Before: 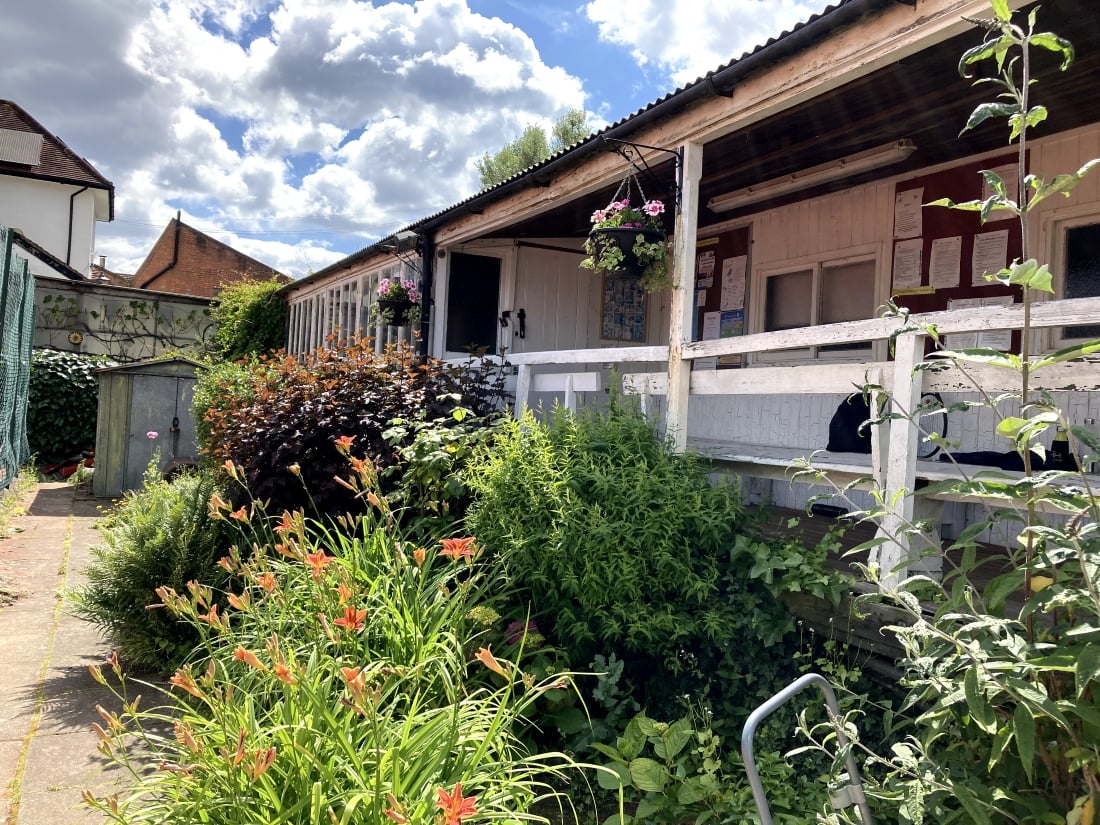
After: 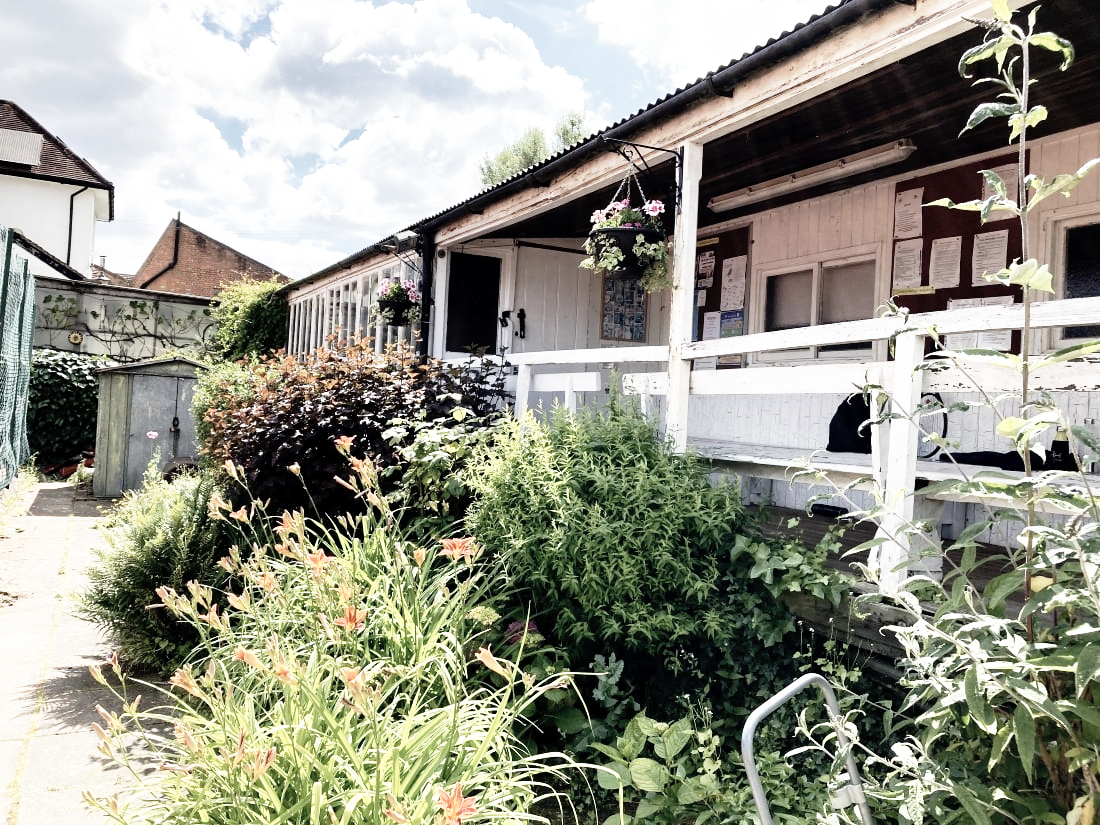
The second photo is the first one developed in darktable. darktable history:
base curve: curves: ch0 [(0, 0) (0.012, 0.01) (0.073, 0.168) (0.31, 0.711) (0.645, 0.957) (1, 1)], preserve colors none
color correction: saturation 0.57
